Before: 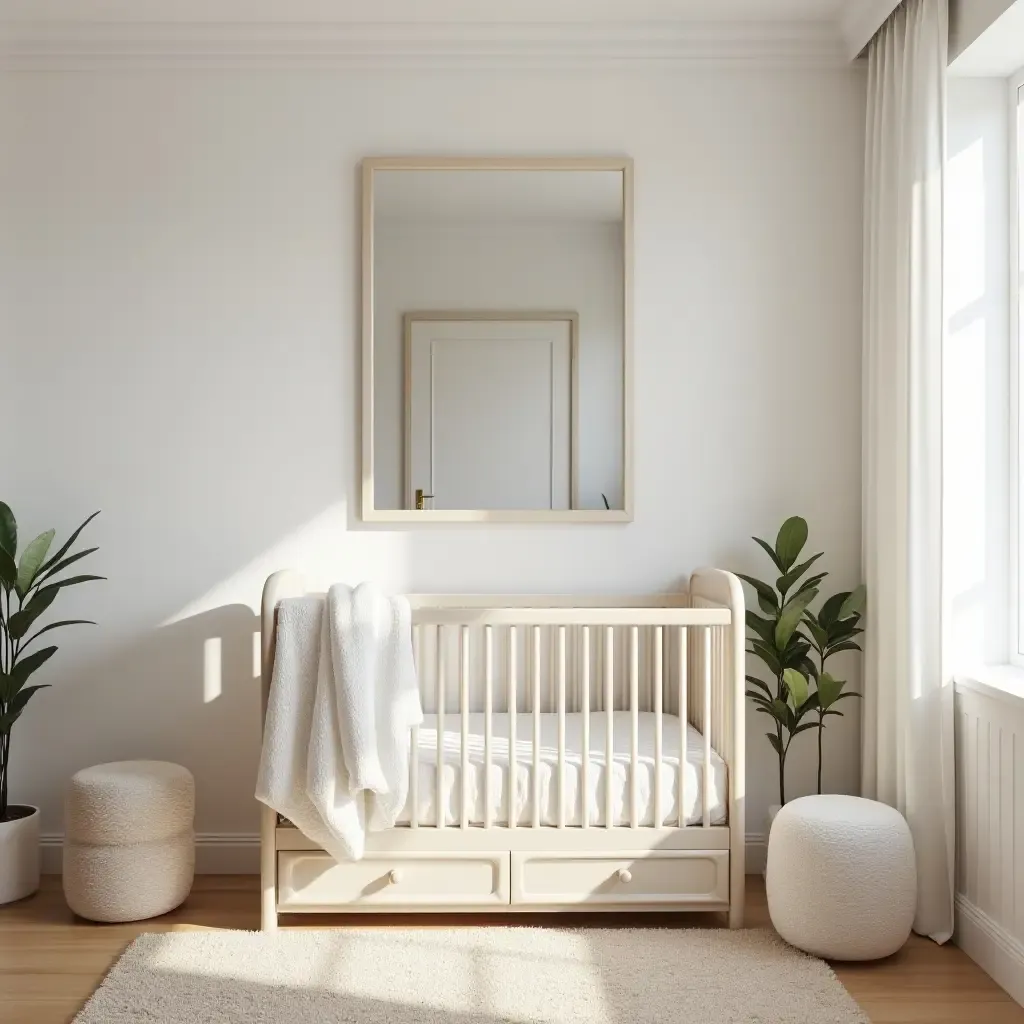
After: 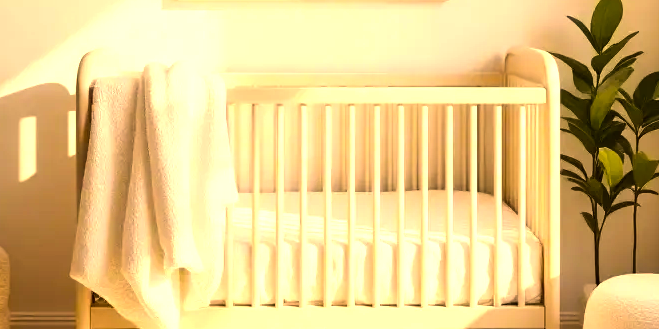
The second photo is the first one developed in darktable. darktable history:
crop: left 18.118%, top 50.921%, right 17.49%, bottom 16.917%
color balance rgb: highlights gain › luminance 17.394%, perceptual saturation grading › global saturation 24.874%, perceptual brilliance grading › highlights 13.259%, perceptual brilliance grading › mid-tones 8.582%, perceptual brilliance grading › shadows -16.759%, global vibrance 20%
color correction: highlights a* 17.99, highlights b* 35.86, shadows a* 1.14, shadows b* 6.27, saturation 1.04
